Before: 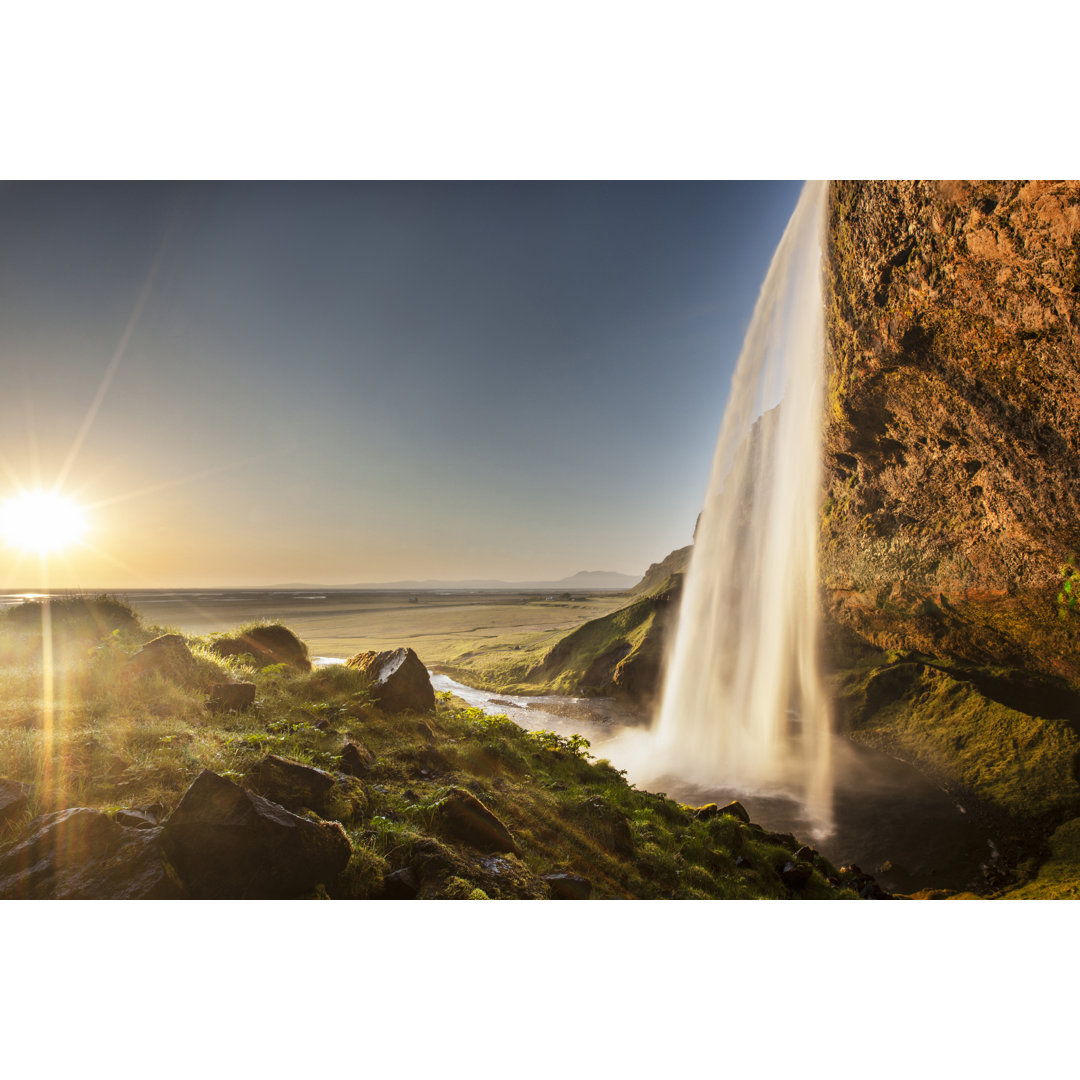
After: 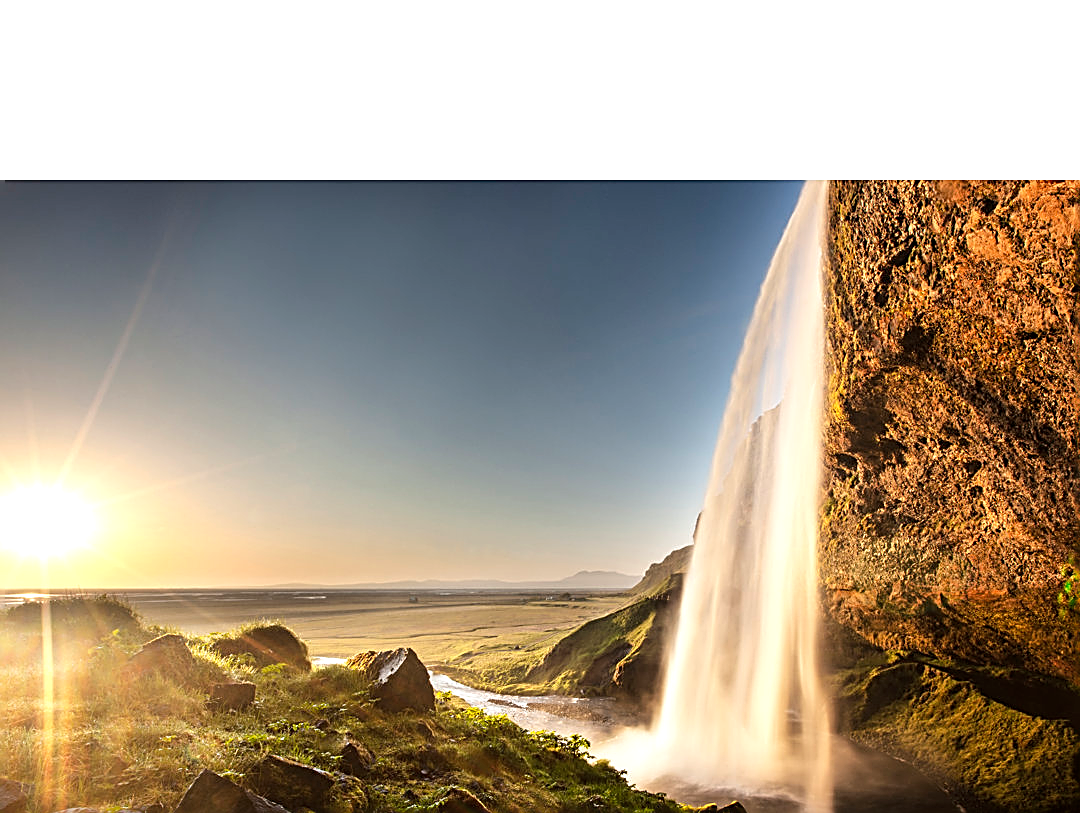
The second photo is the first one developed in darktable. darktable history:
crop: bottom 24.678%
tone equalizer: -8 EV -0.419 EV, -7 EV -0.41 EV, -6 EV -0.295 EV, -5 EV -0.221 EV, -3 EV 0.238 EV, -2 EV 0.326 EV, -1 EV 0.371 EV, +0 EV 0.438 EV, mask exposure compensation -0.5 EV
sharpen: amount 0.907
